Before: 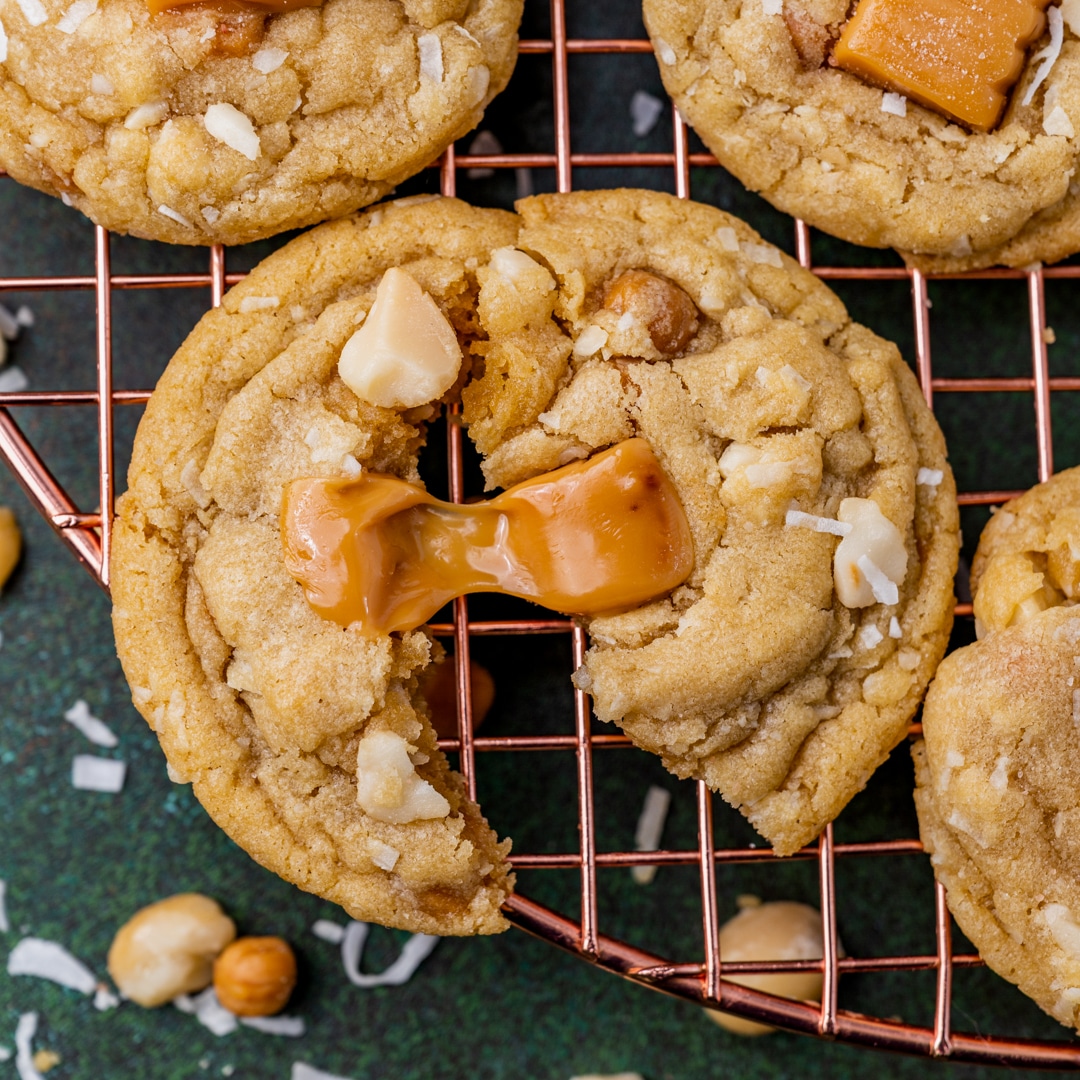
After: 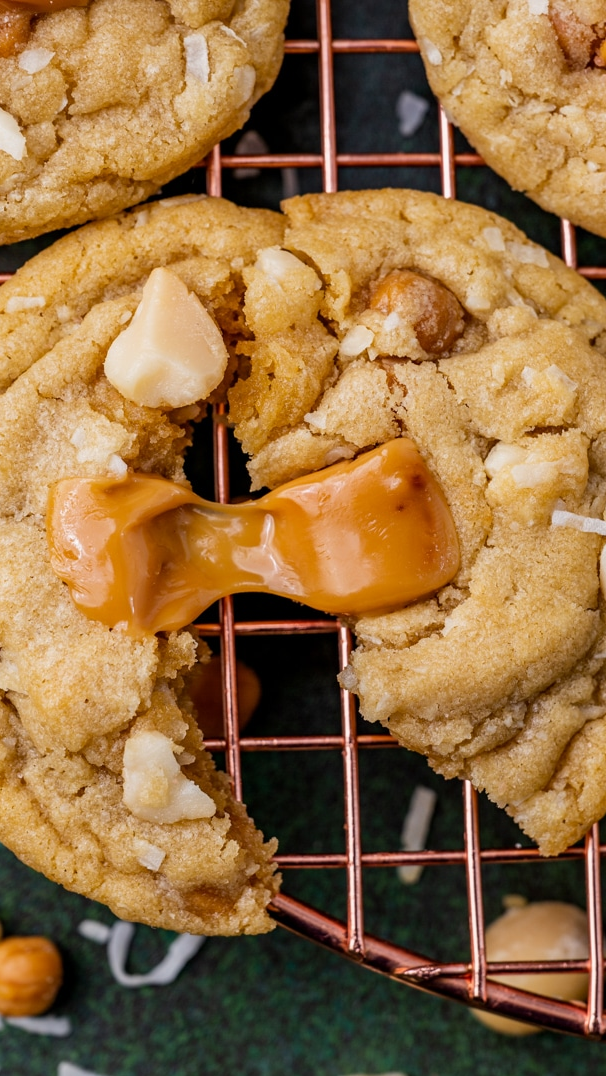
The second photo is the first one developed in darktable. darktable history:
crop: left 21.674%, right 22.086%
exposure: compensate highlight preservation false
